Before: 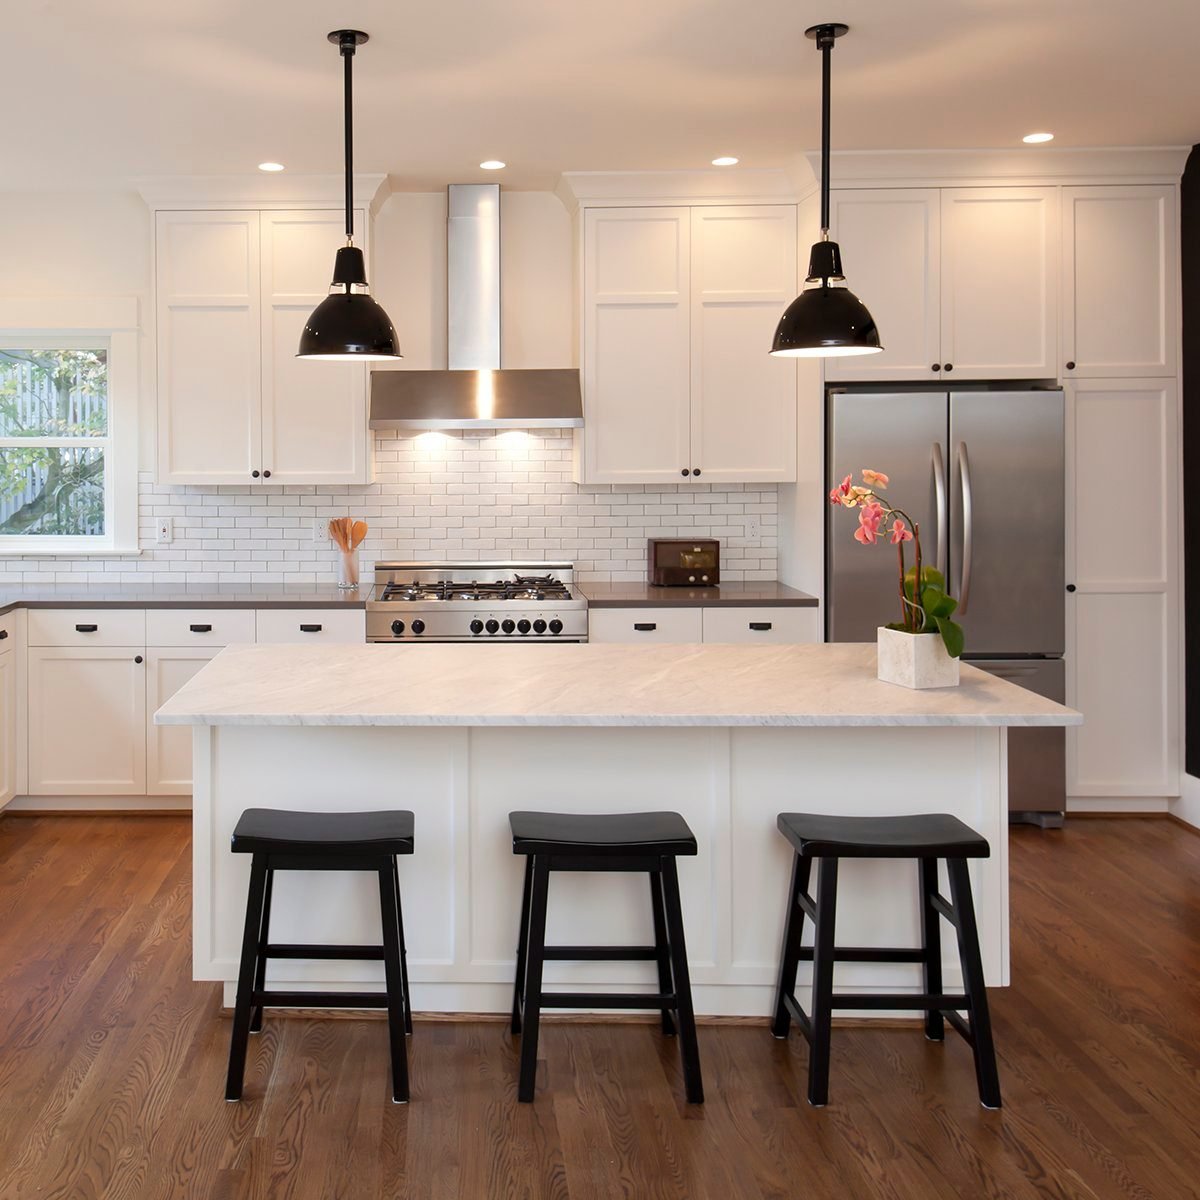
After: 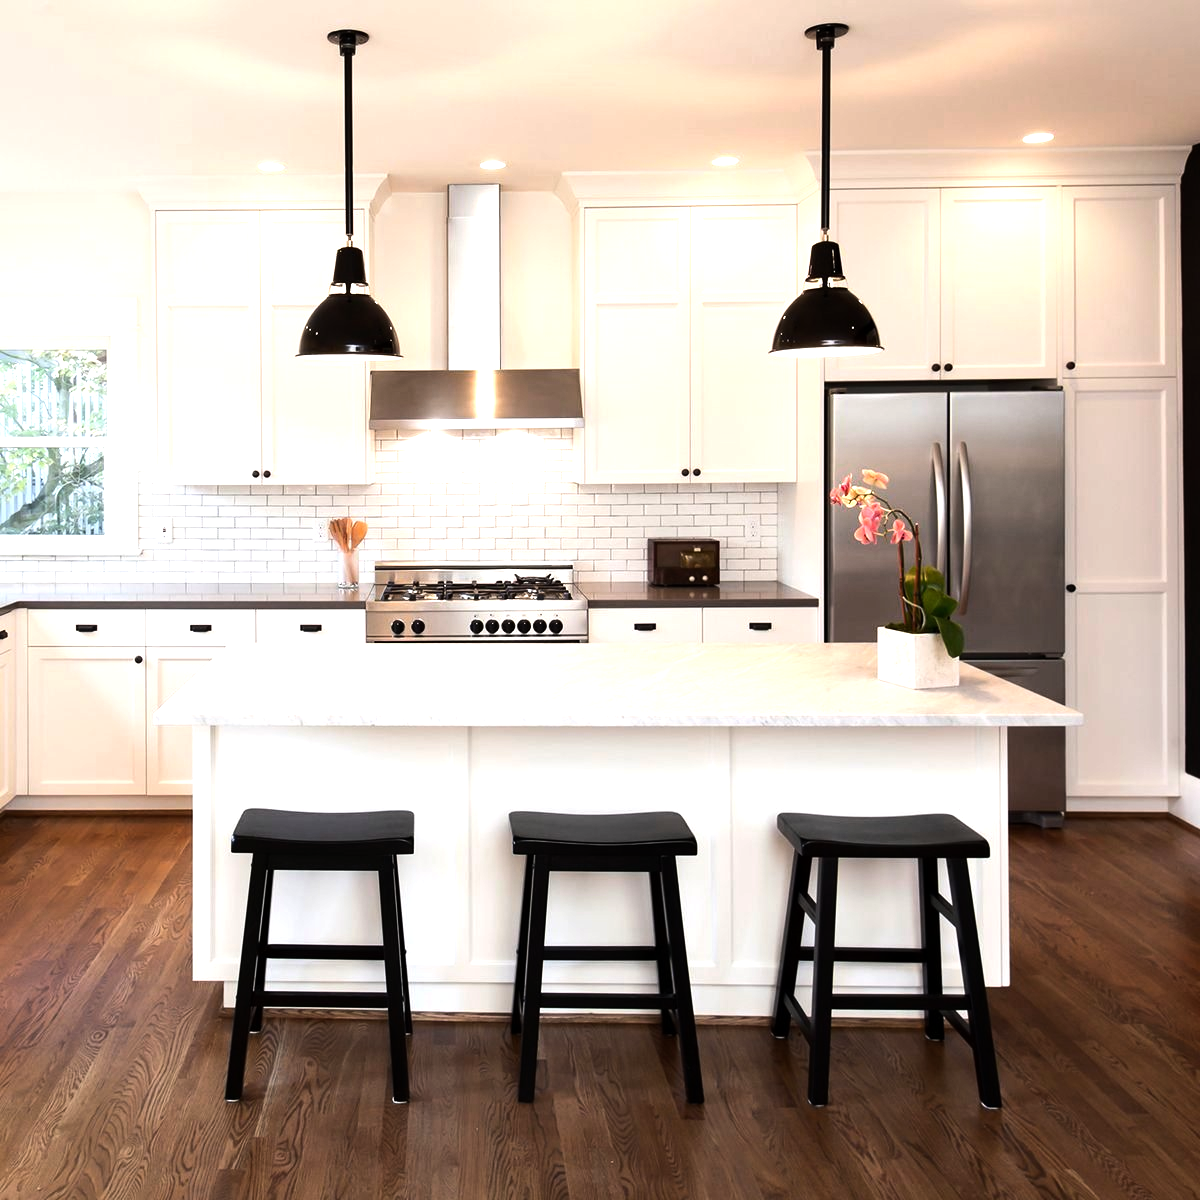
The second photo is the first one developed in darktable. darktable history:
tone equalizer: -8 EV -1.08 EV, -7 EV -1.03 EV, -6 EV -0.833 EV, -5 EV -0.594 EV, -3 EV 0.543 EV, -2 EV 0.882 EV, -1 EV 1.01 EV, +0 EV 1.06 EV, edges refinement/feathering 500, mask exposure compensation -1.57 EV, preserve details no
